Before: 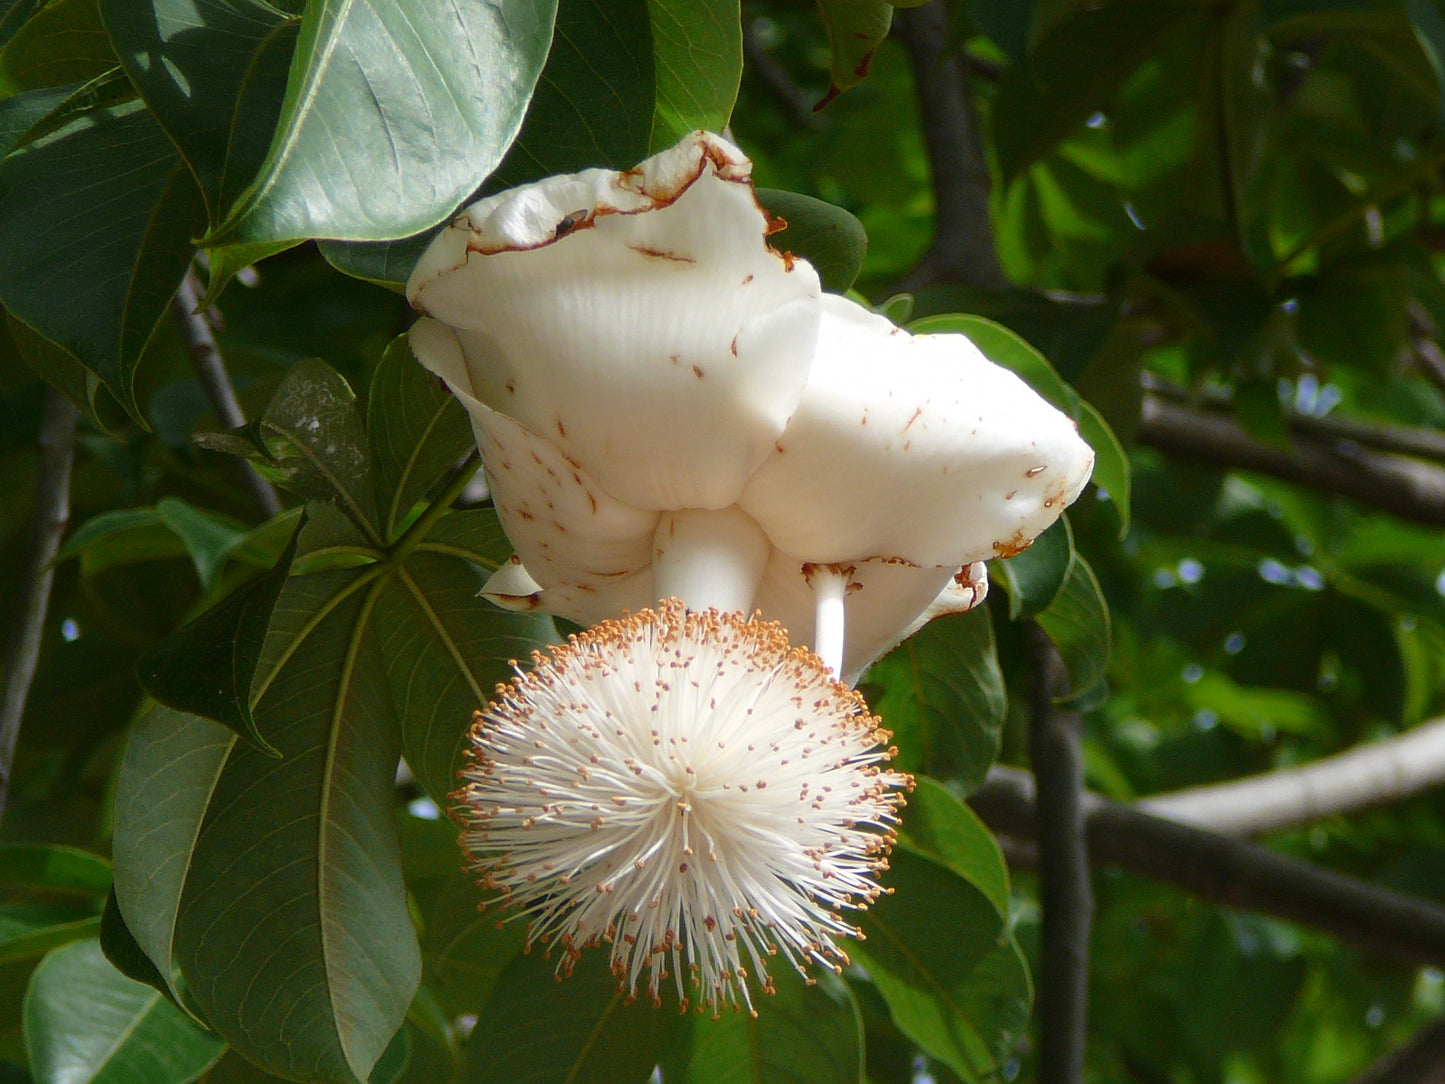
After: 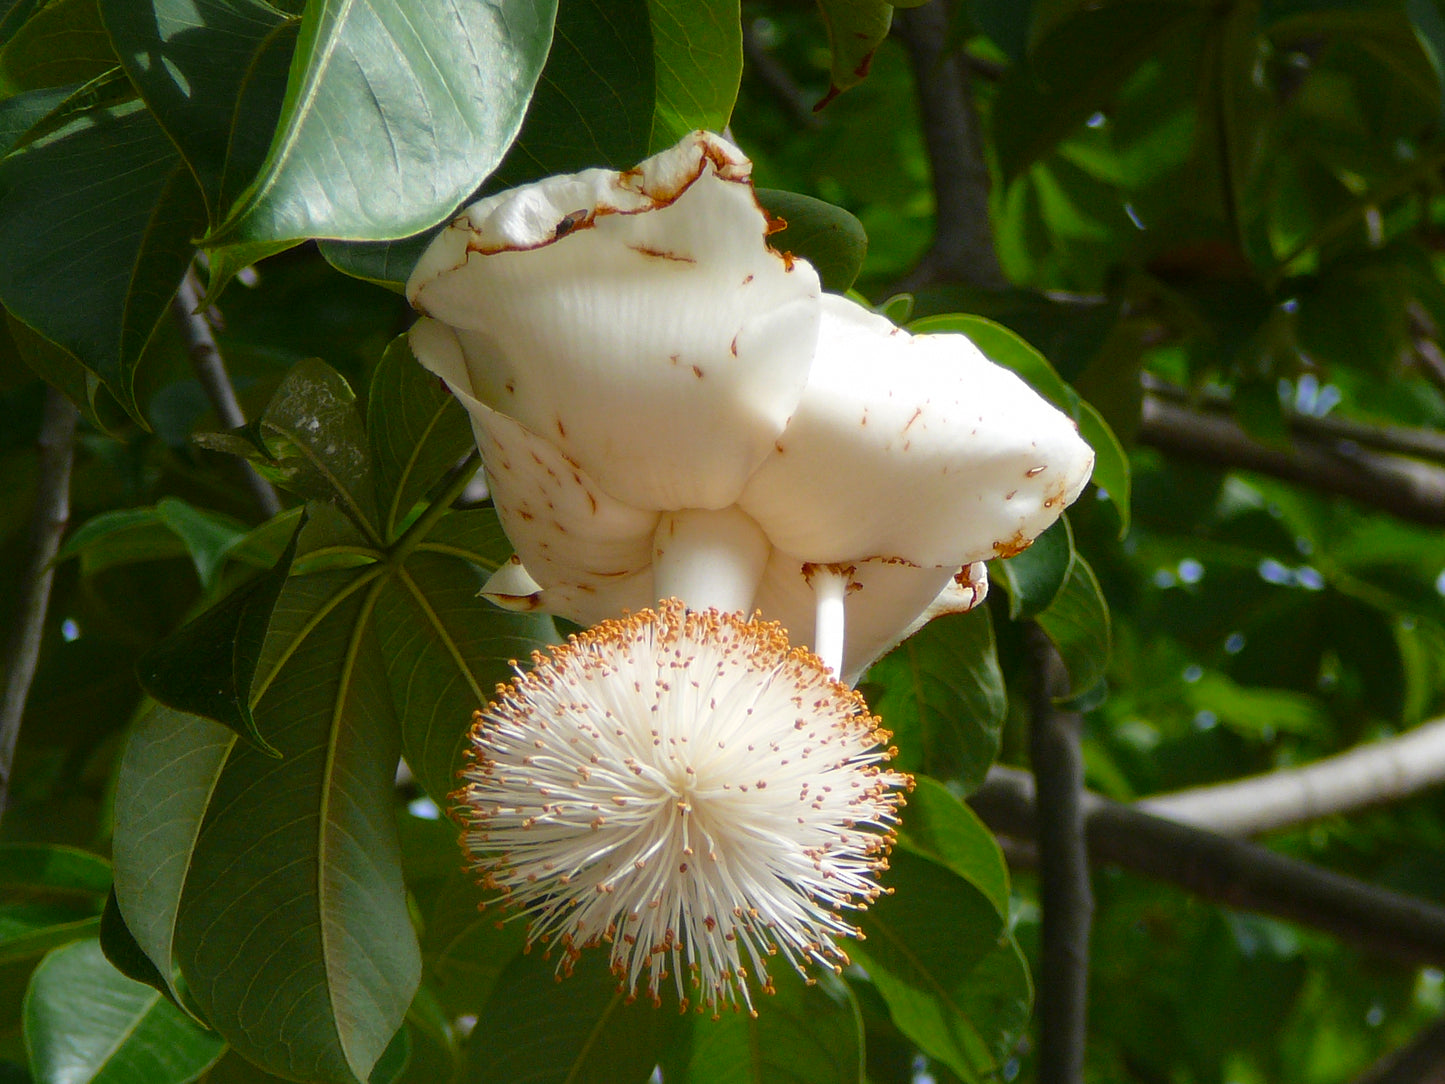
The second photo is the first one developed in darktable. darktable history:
color balance rgb: perceptual saturation grading › global saturation 19.372%
